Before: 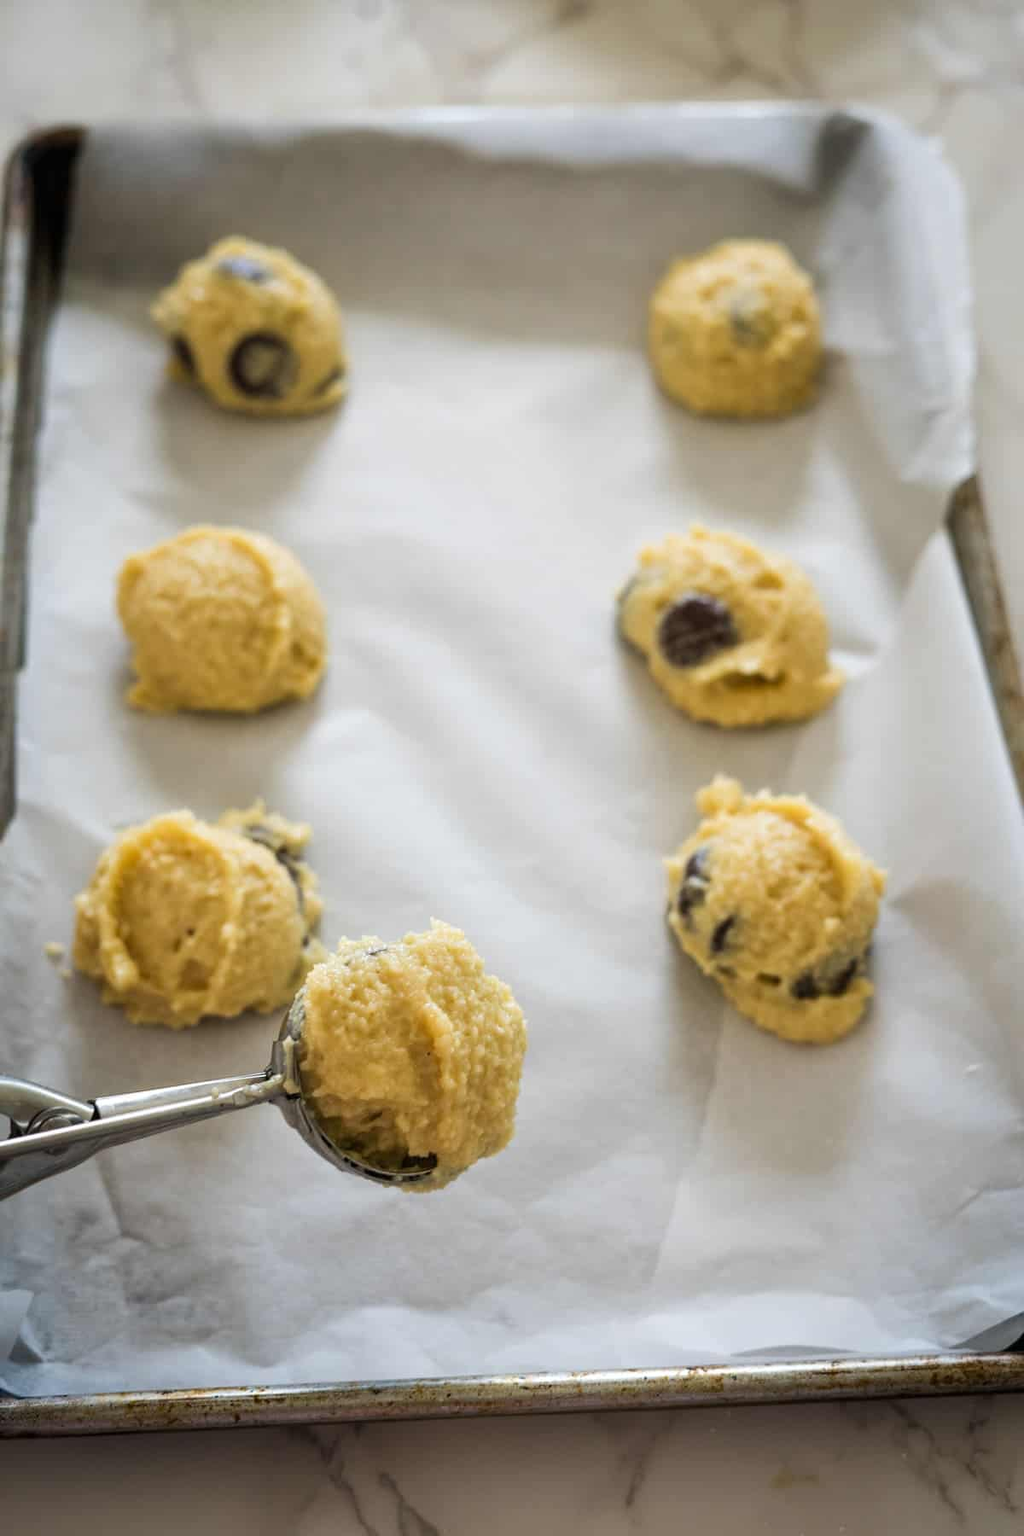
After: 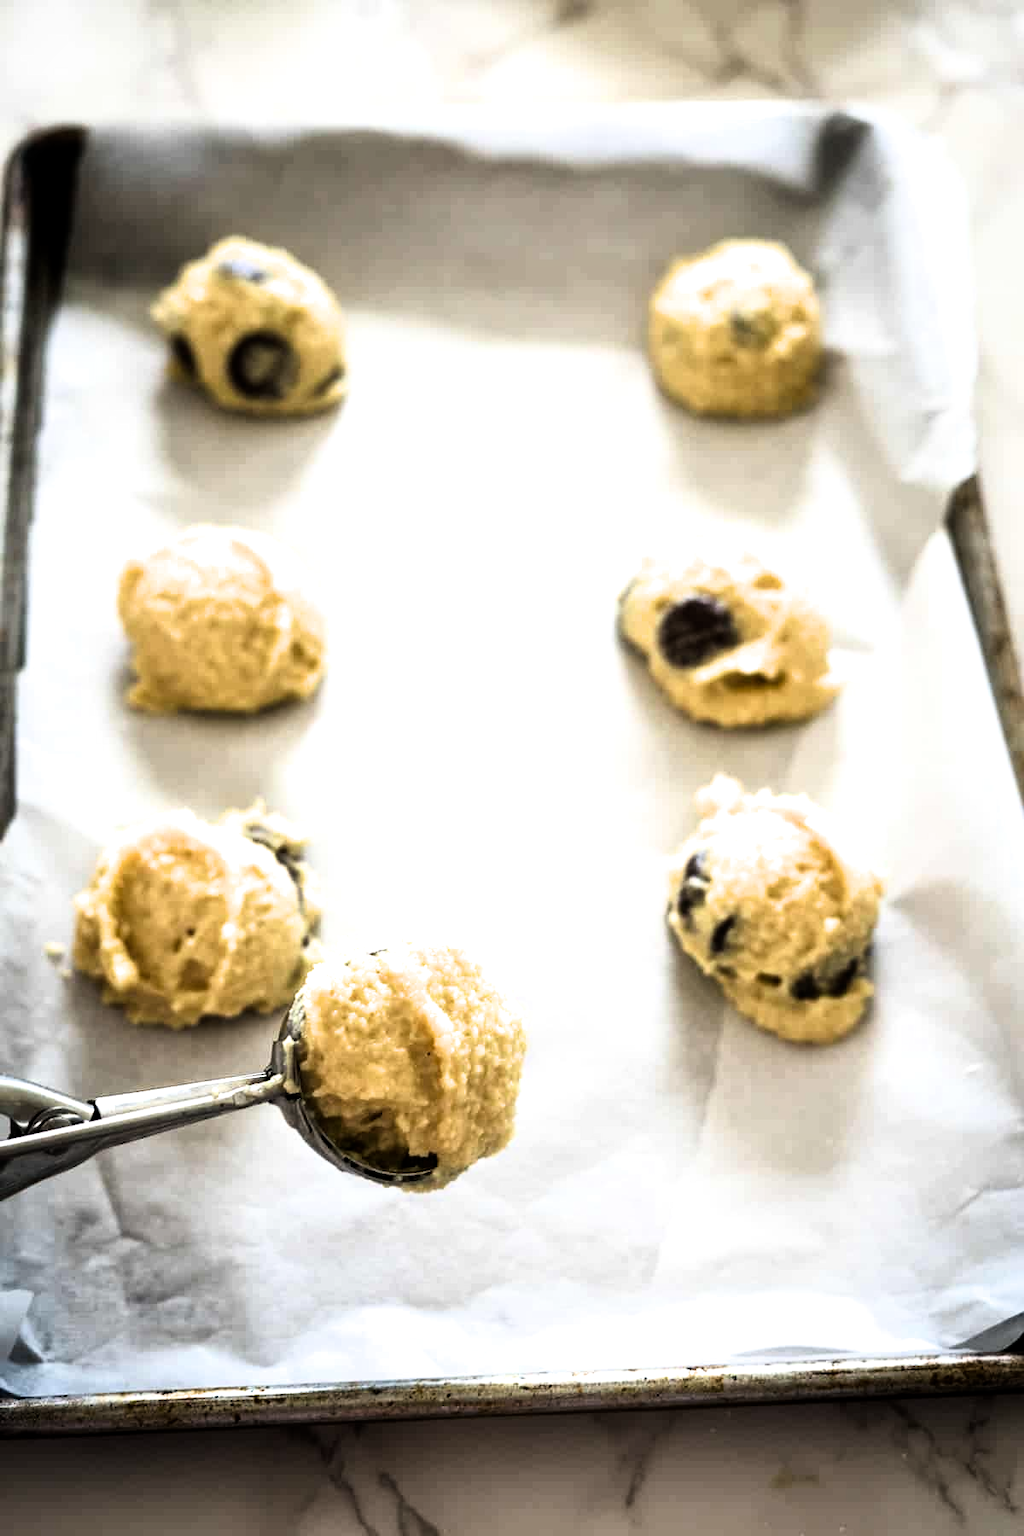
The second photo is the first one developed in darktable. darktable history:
tone equalizer: -8 EV -0.741 EV, -7 EV -0.74 EV, -6 EV -0.633 EV, -5 EV -0.394 EV, -3 EV 0.392 EV, -2 EV 0.6 EV, -1 EV 0.686 EV, +0 EV 0.76 EV, edges refinement/feathering 500, mask exposure compensation -1.57 EV, preserve details no
filmic rgb: black relative exposure -9.14 EV, white relative exposure 2.3 EV, threshold 3.01 EV, hardness 7.46, iterations of high-quality reconstruction 0, enable highlight reconstruction true
local contrast: mode bilateral grid, contrast 99, coarseness 100, detail 108%, midtone range 0.2
